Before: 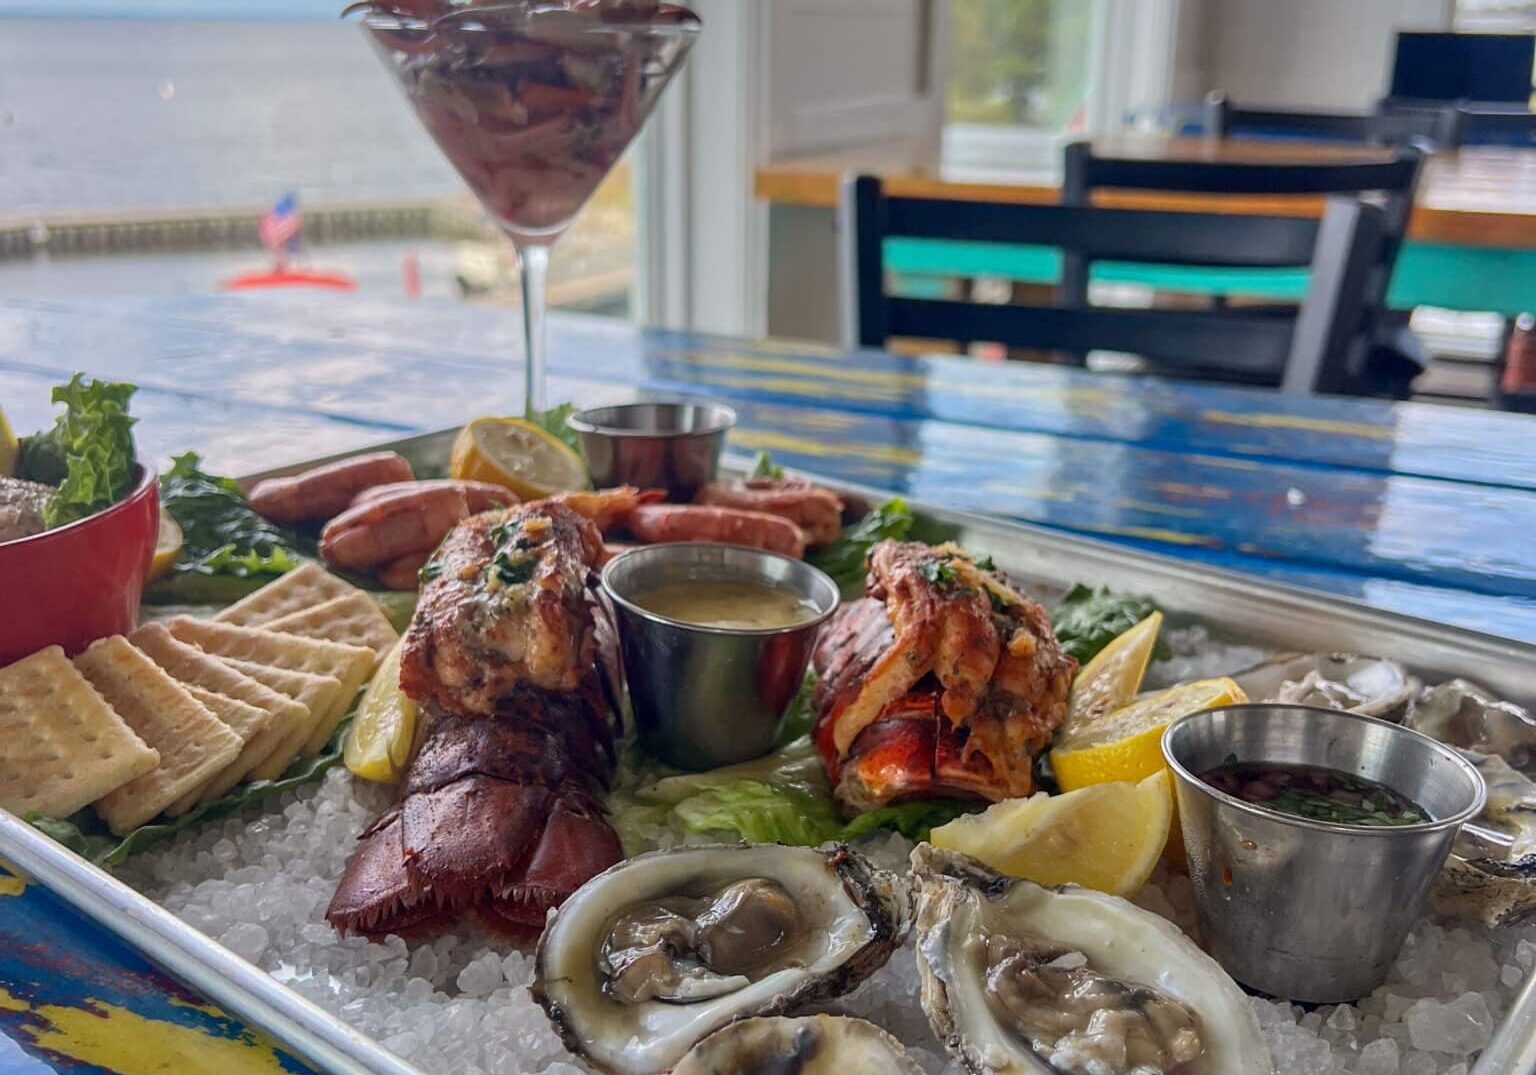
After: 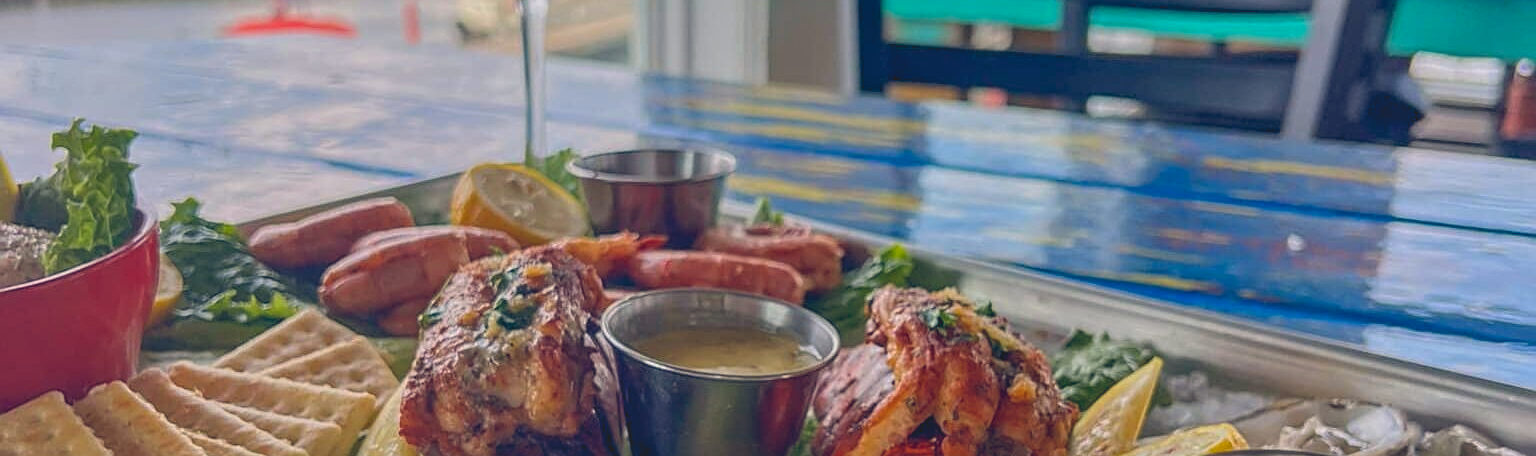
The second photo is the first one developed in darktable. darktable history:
color balance rgb: highlights gain › chroma 1.111%, highlights gain › hue 60.28°, global offset › chroma 0.147%, global offset › hue 253.34°, perceptual saturation grading › global saturation 1.749%, perceptual saturation grading › highlights -1.216%, perceptual saturation grading › mid-tones 4.04%, perceptual saturation grading › shadows 6.92%, global vibrance 14.505%
contrast brightness saturation: contrast -0.285
crop and rotate: top 23.651%, bottom 33.841%
local contrast: on, module defaults
sharpen: on, module defaults
